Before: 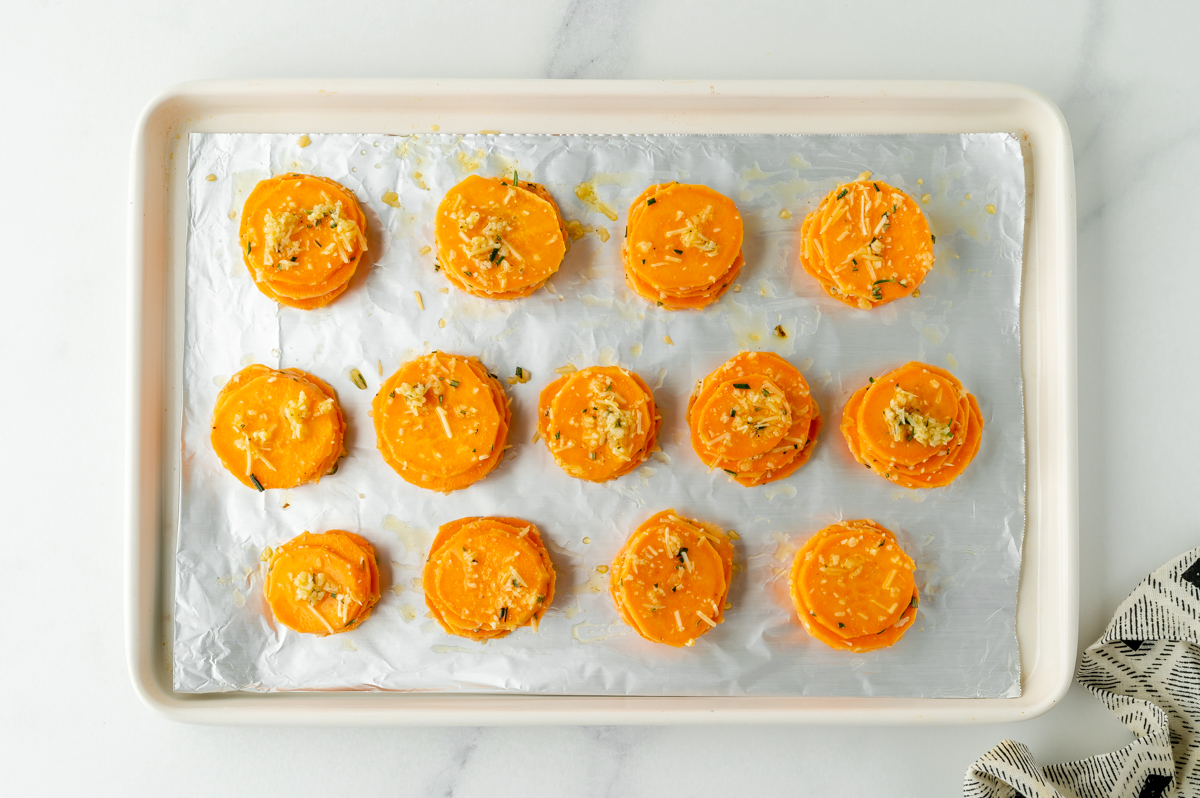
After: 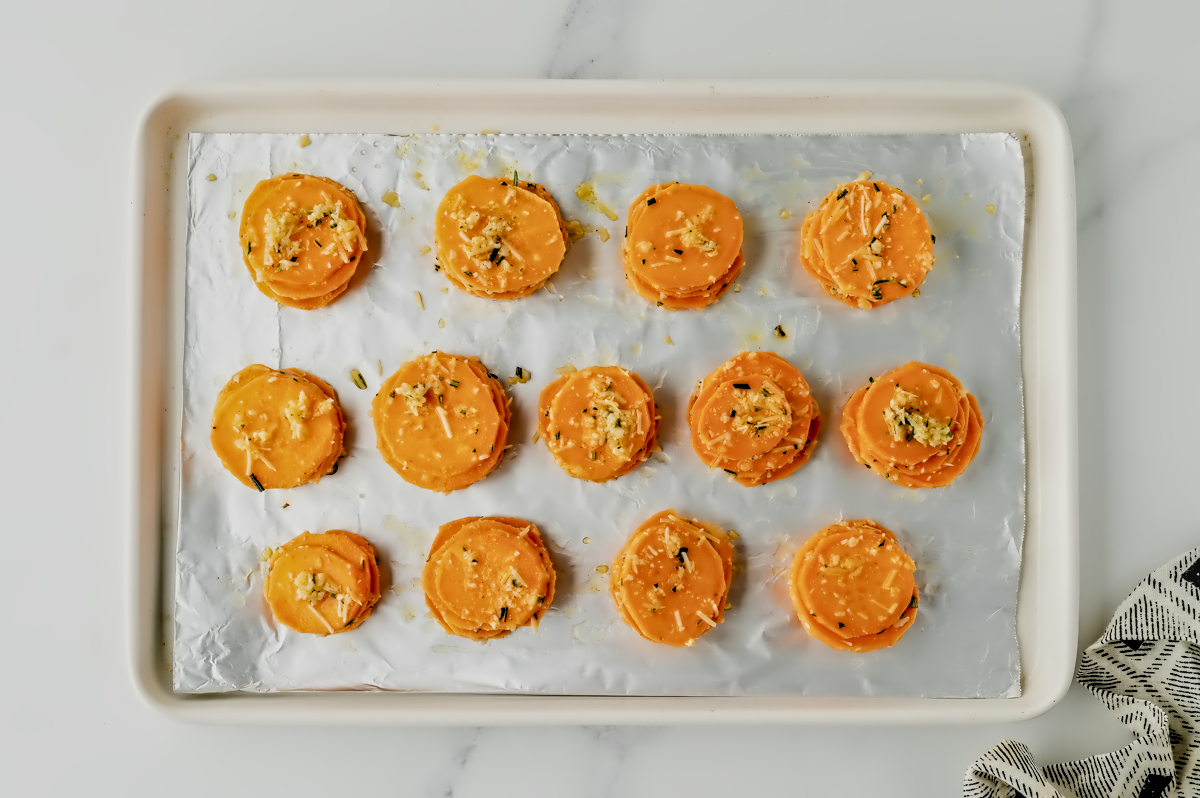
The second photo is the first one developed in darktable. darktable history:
local contrast: on, module defaults
contrast equalizer: y [[0.5, 0.542, 0.583, 0.625, 0.667, 0.708], [0.5 ×6], [0.5 ×6], [0, 0.033, 0.067, 0.1, 0.133, 0.167], [0, 0.05, 0.1, 0.15, 0.2, 0.25]]
filmic rgb: black relative exposure -7.72 EV, white relative exposure 4.4 EV, hardness 3.75, latitude 38.16%, contrast 0.968, highlights saturation mix 9.2%, shadows ↔ highlights balance 4.73%, enable highlight reconstruction true
